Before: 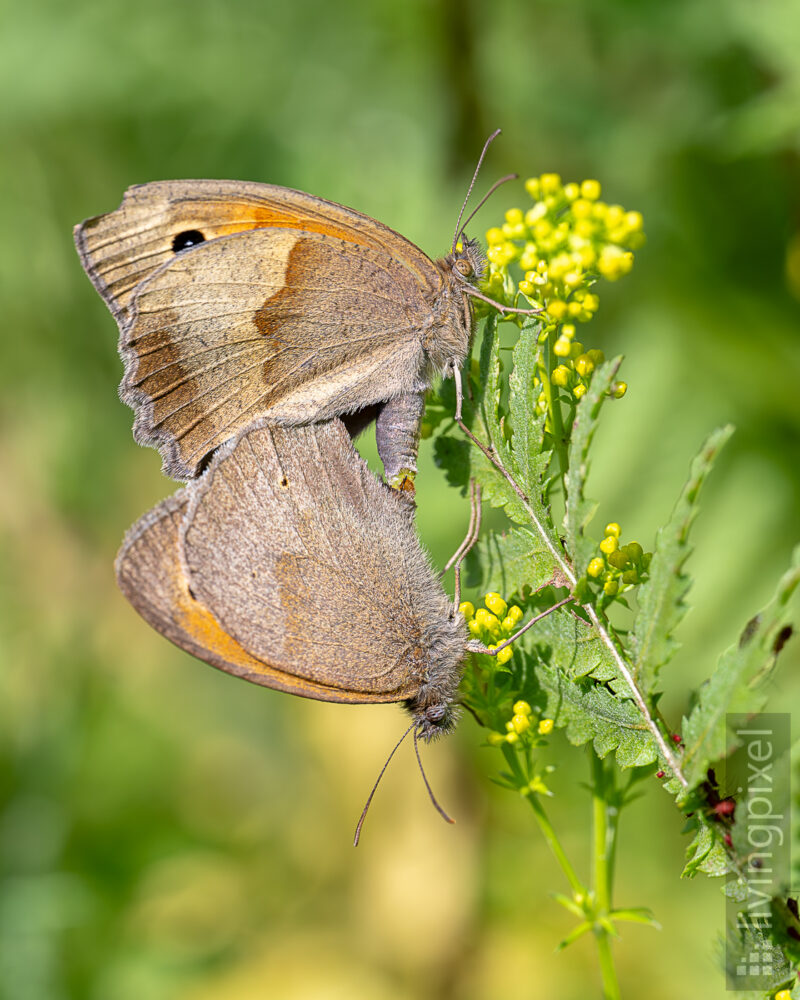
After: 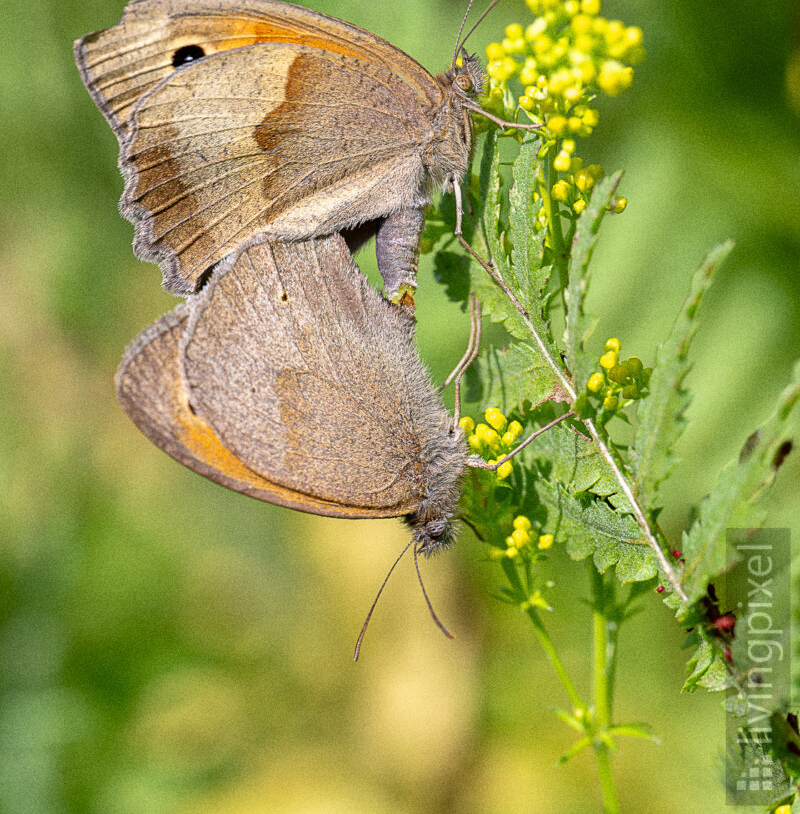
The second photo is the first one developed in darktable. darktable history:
crop and rotate: top 18.507%
color balance: mode lift, gamma, gain (sRGB)
grain: coarseness 22.88 ISO
